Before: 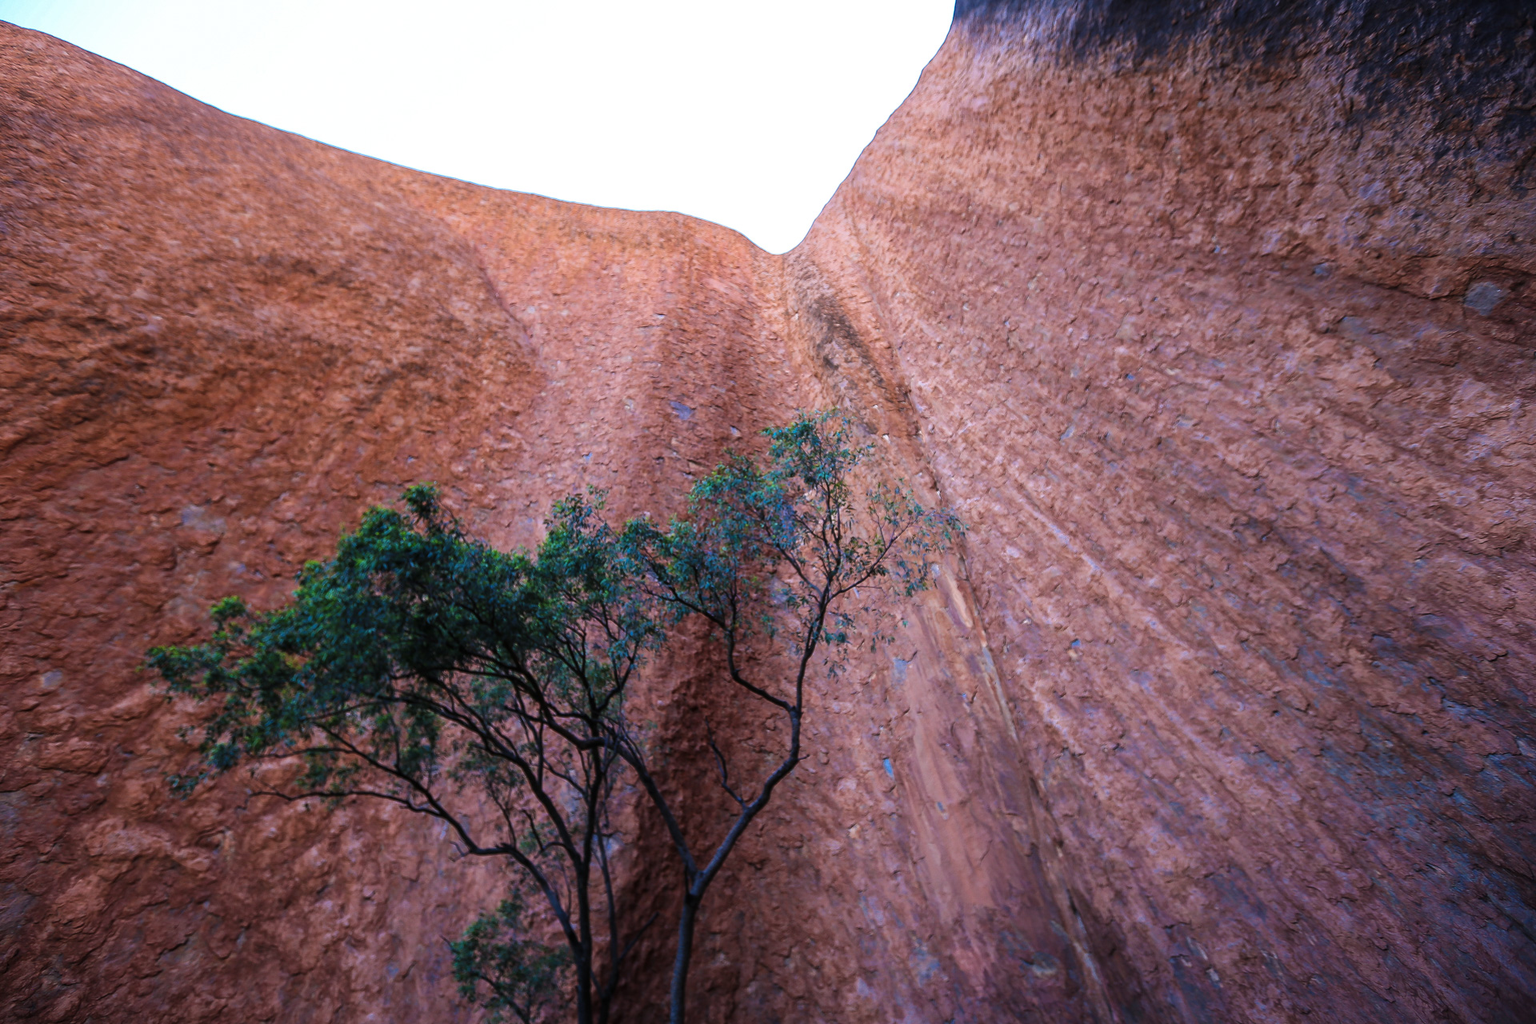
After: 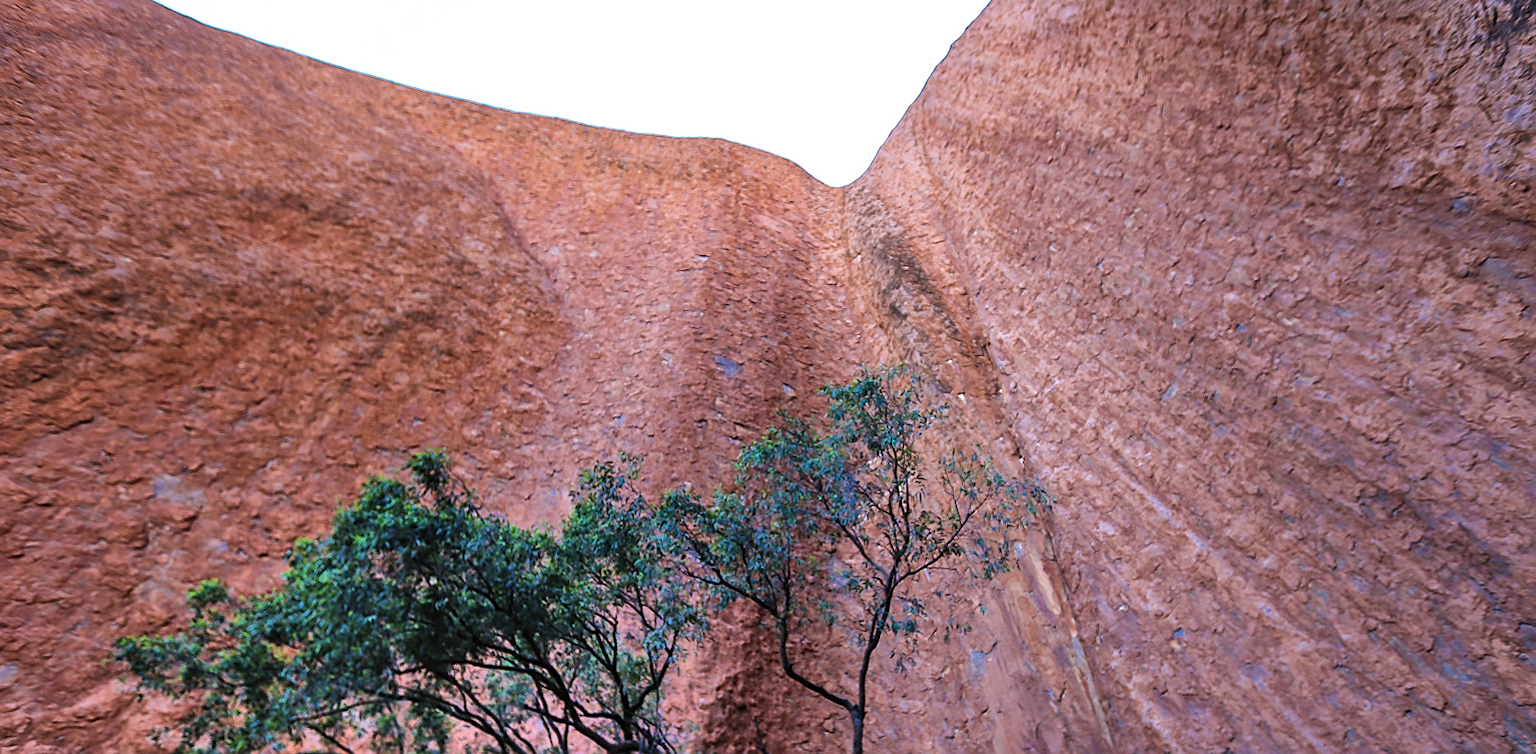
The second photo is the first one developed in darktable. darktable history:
crop: left 3.102%, top 8.954%, right 9.656%, bottom 26.74%
sharpen: on, module defaults
shadows and highlights: shadows 76.12, highlights -25.72, soften with gaussian
